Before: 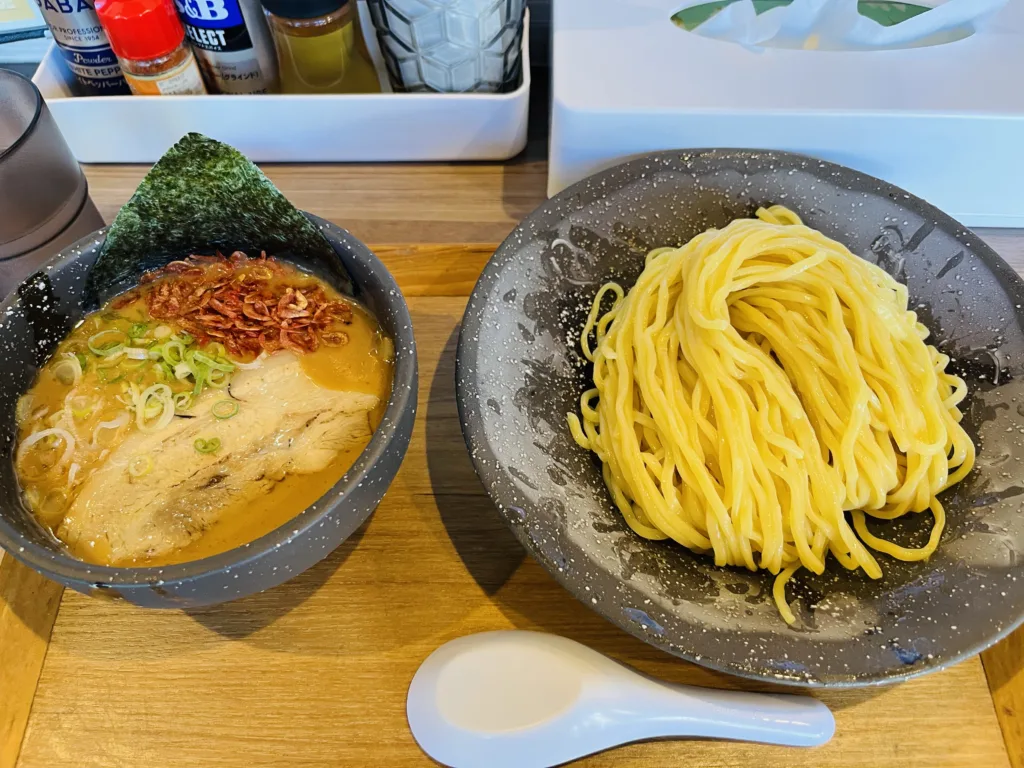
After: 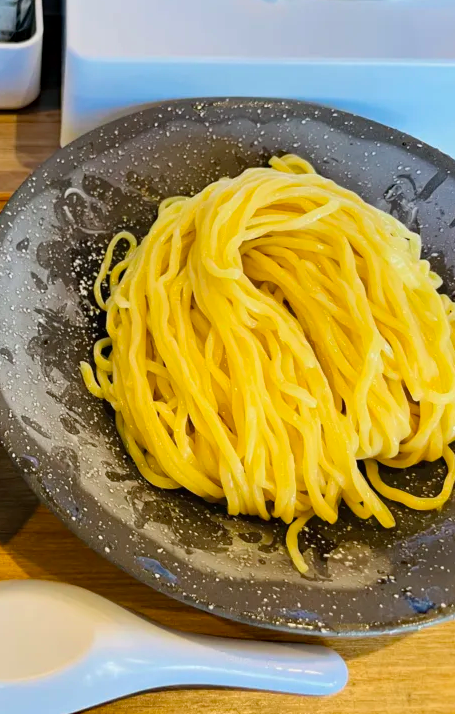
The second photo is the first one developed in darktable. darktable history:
crop: left 47.628%, top 6.643%, right 7.874%
haze removal: compatibility mode true, adaptive false
